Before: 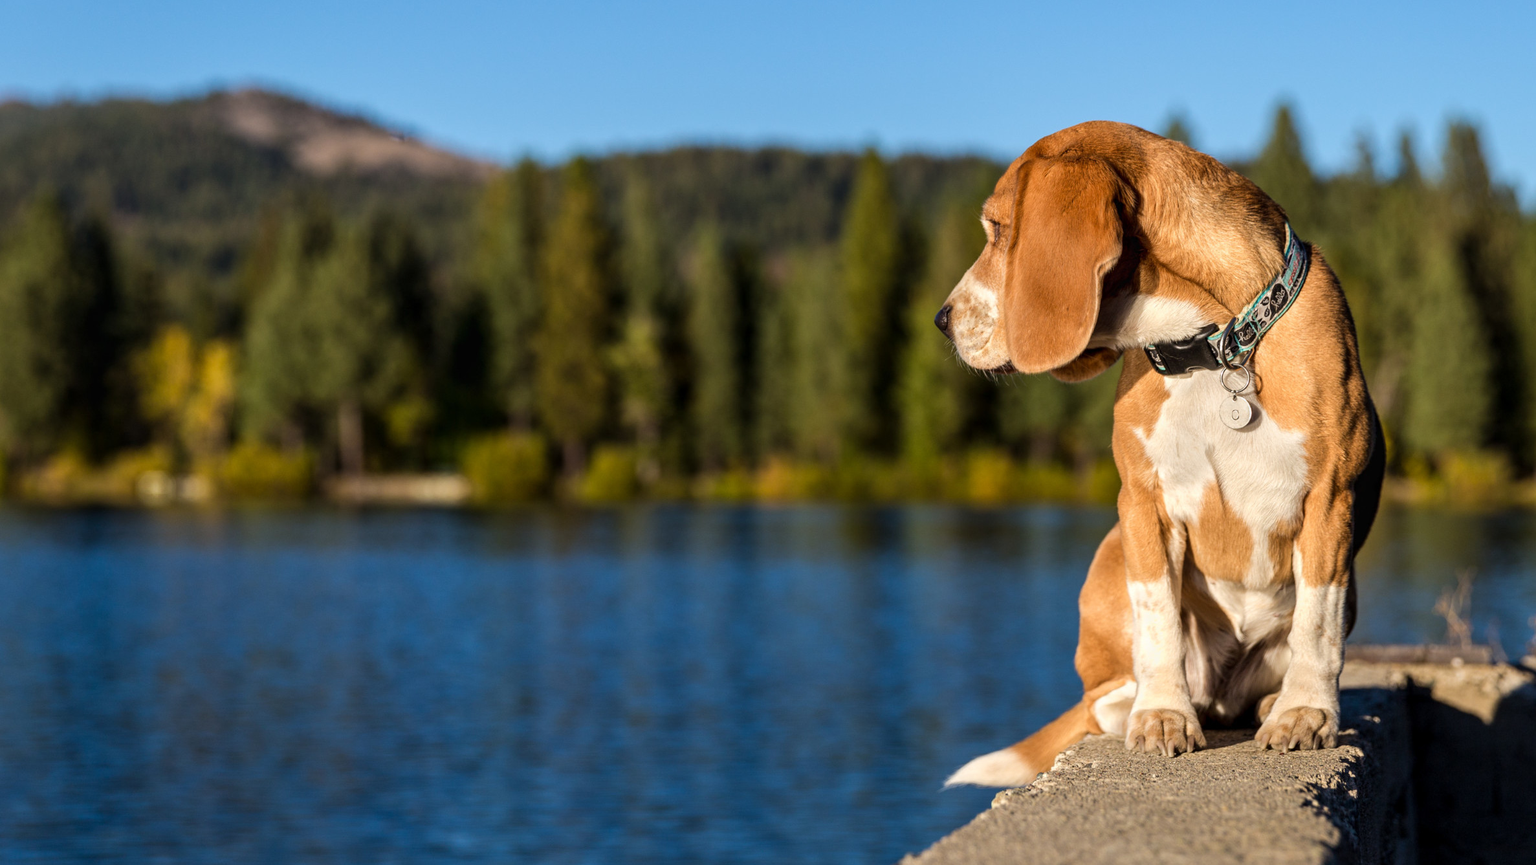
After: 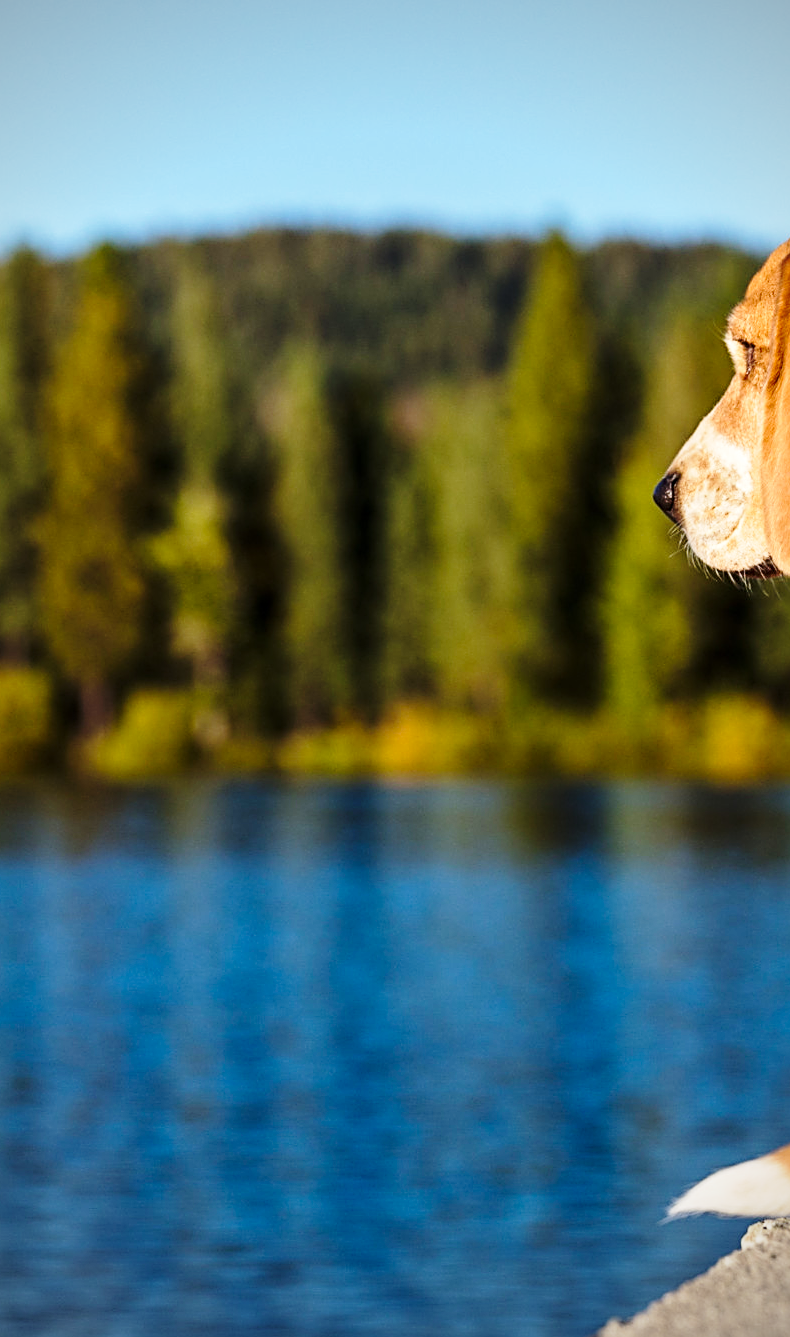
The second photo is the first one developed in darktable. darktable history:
base curve: curves: ch0 [(0, 0) (0.028, 0.03) (0.121, 0.232) (0.46, 0.748) (0.859, 0.968) (1, 1)], preserve colors none
sharpen: radius 2.767
crop: left 33.36%, right 33.36%
vignetting: on, module defaults
